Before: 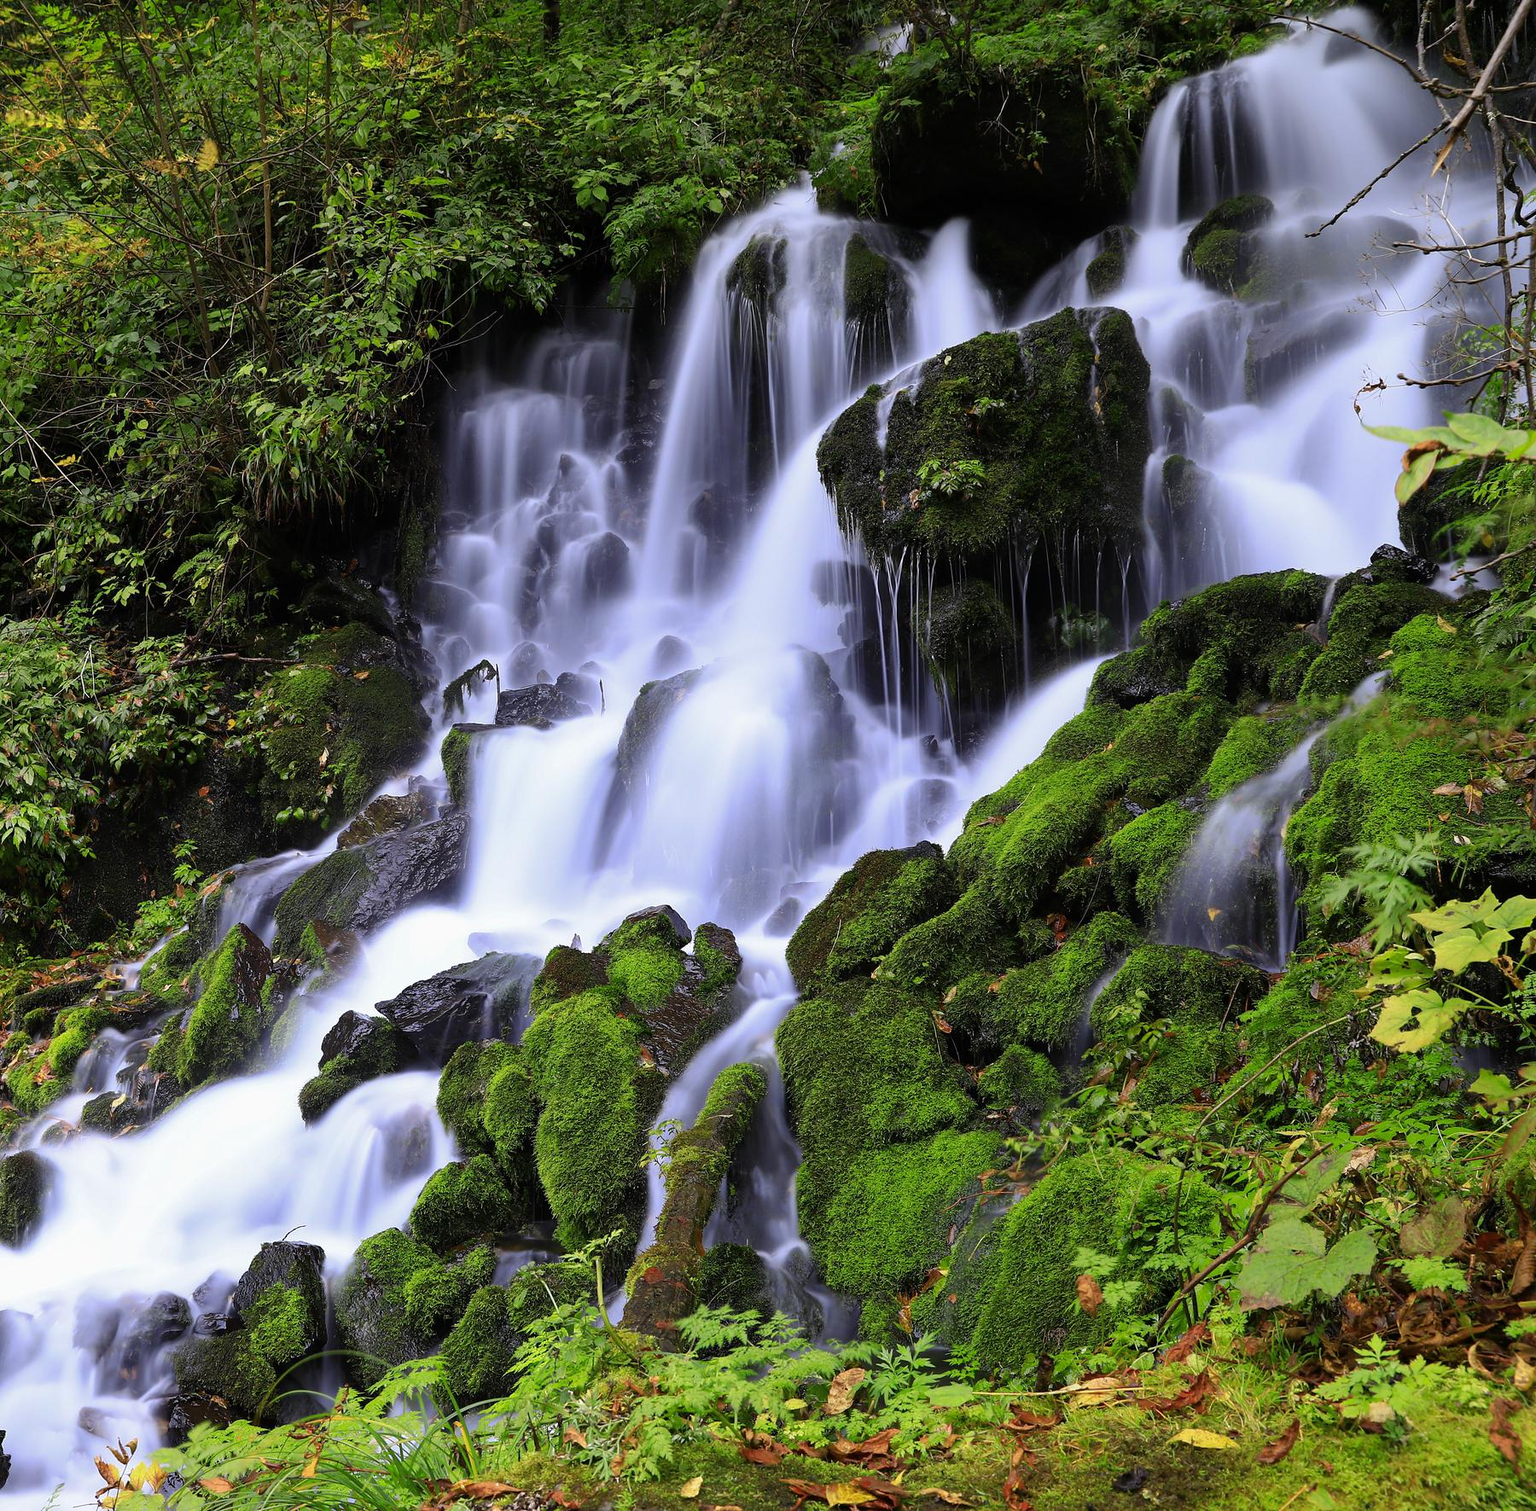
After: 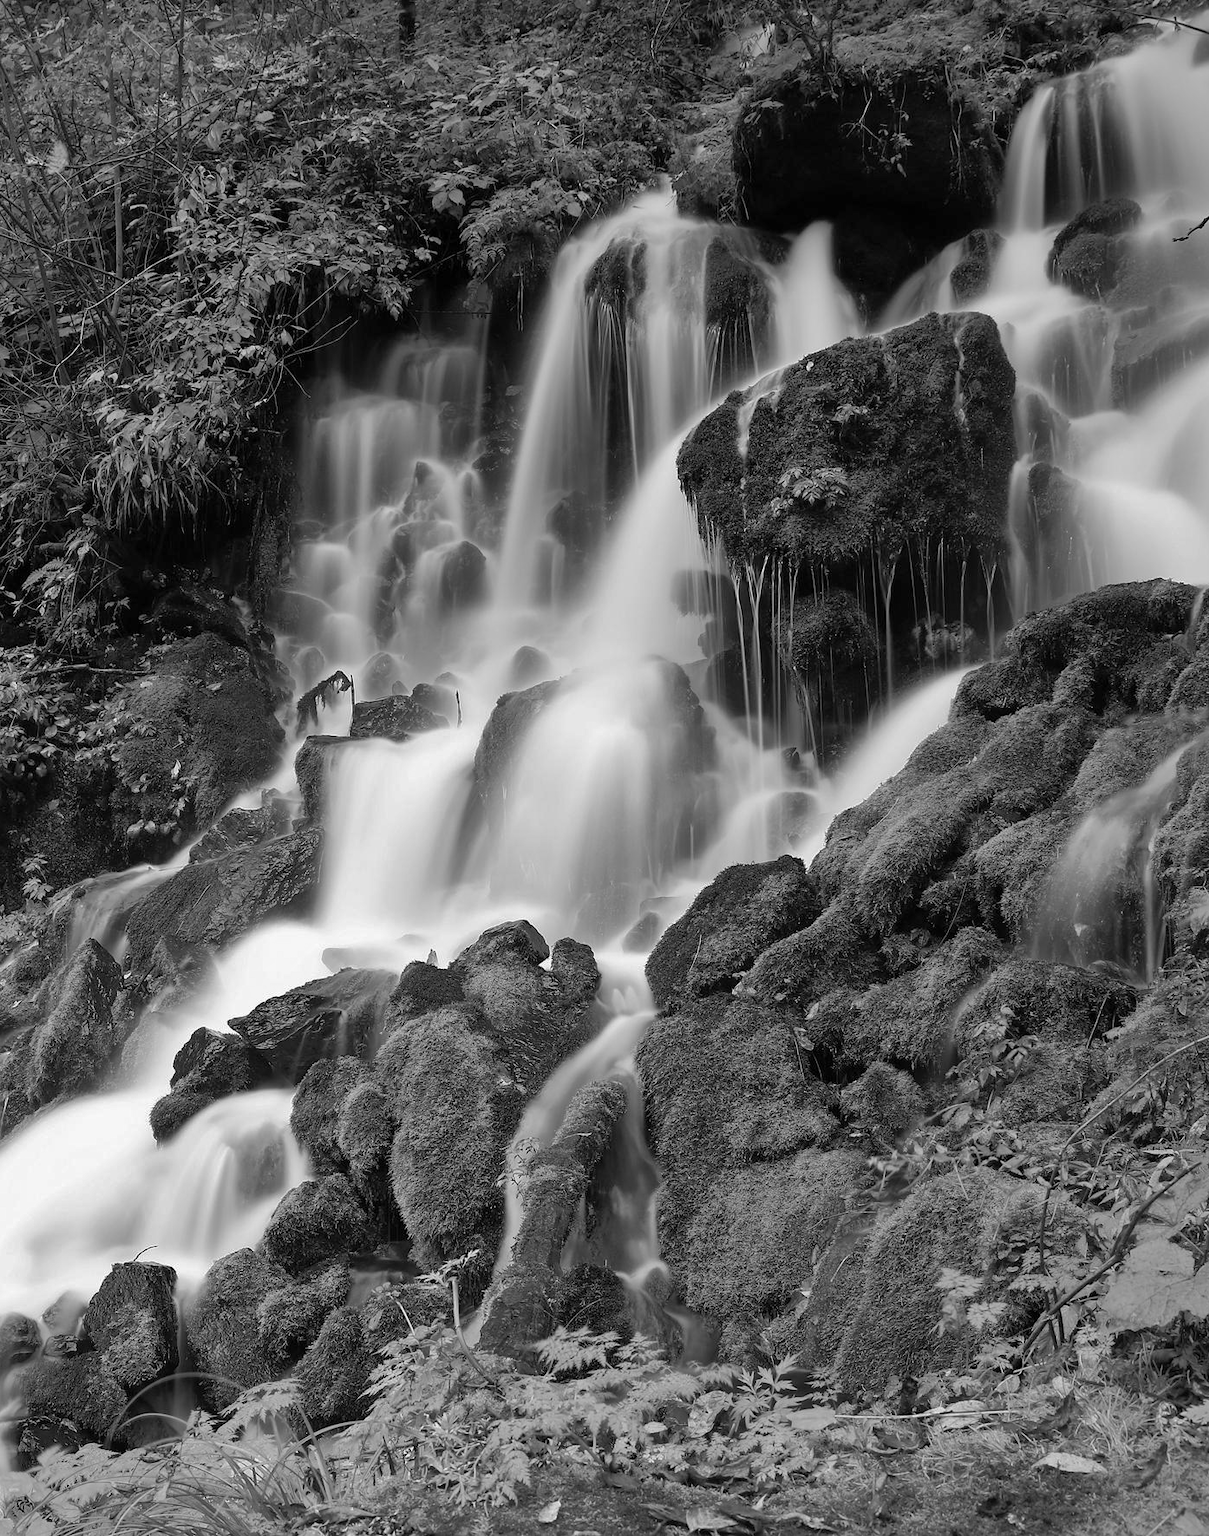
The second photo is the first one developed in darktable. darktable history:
monochrome: size 1
shadows and highlights: on, module defaults
crop: left 9.88%, right 12.664%
